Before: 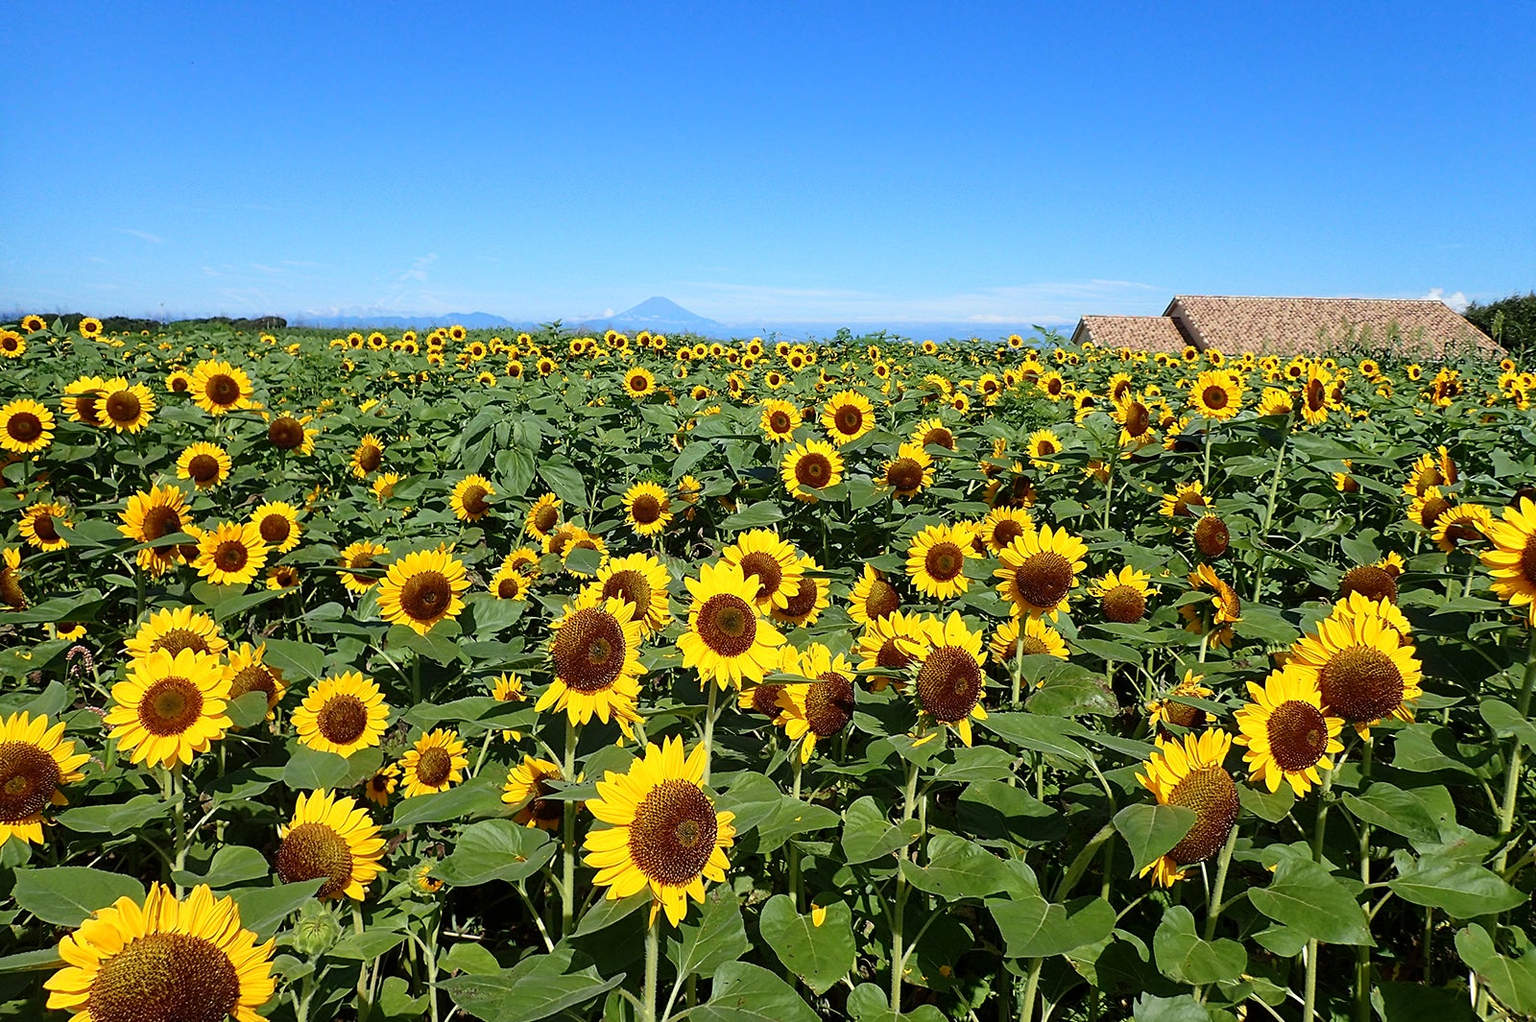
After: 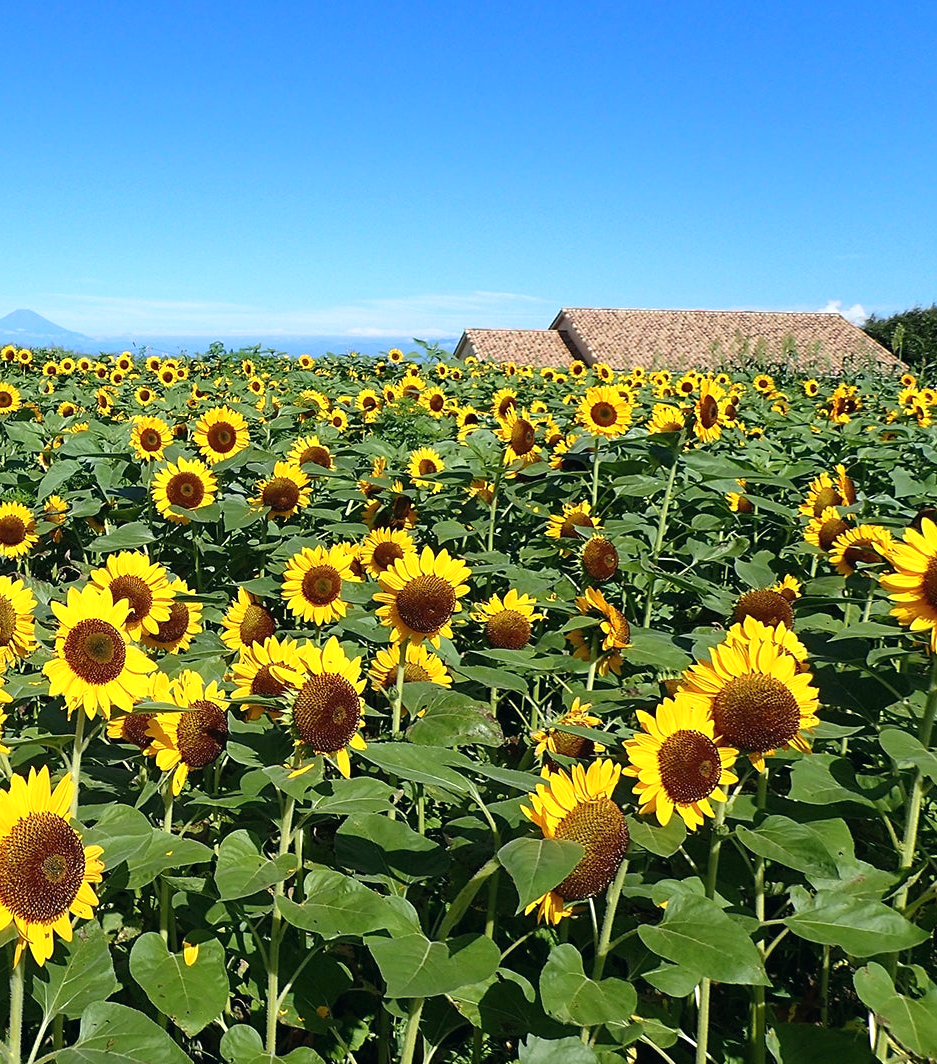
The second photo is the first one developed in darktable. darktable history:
exposure: exposure 0.207 EV, compensate highlight preservation false
crop: left 41.402%
color balance: mode lift, gamma, gain (sRGB), lift [1, 1, 1.022, 1.026]
